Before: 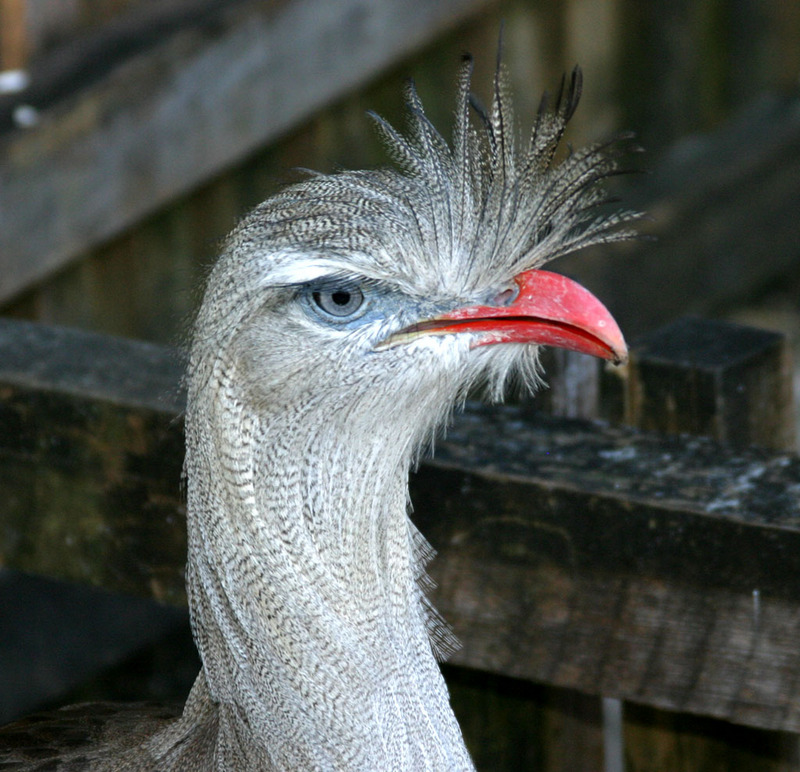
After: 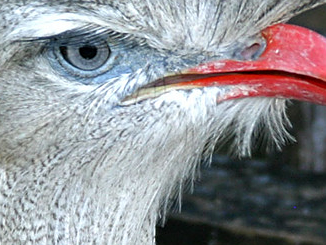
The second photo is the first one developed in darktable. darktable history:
sharpen: radius 0.984, amount 0.608
crop: left 31.728%, top 31.974%, right 27.508%, bottom 36.172%
